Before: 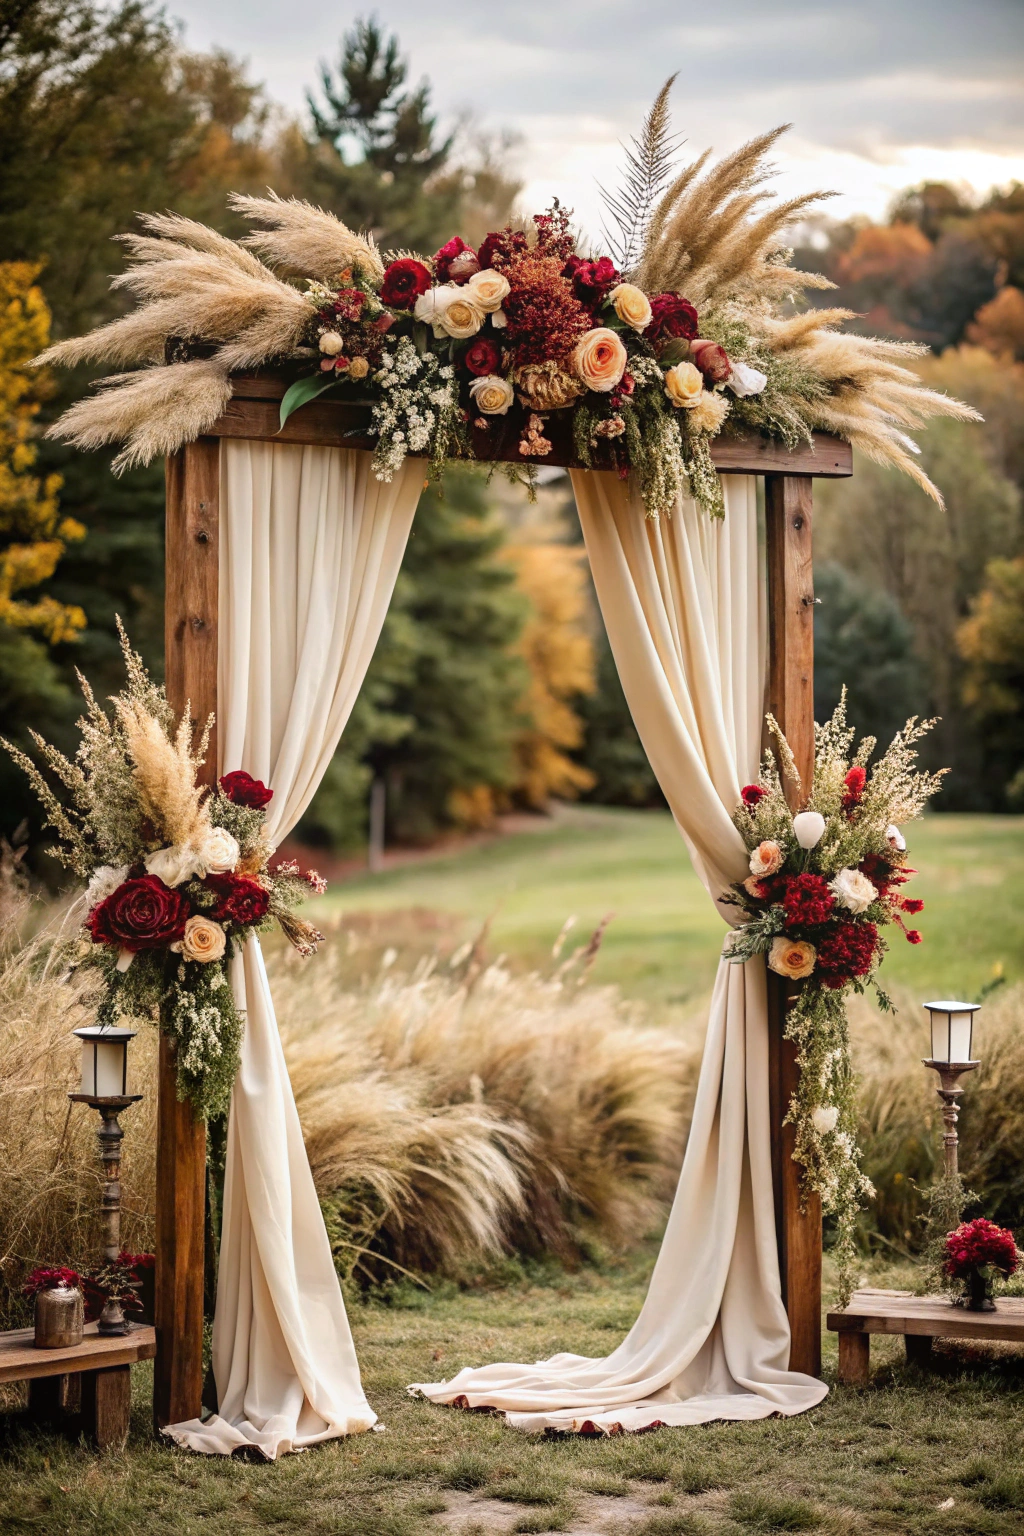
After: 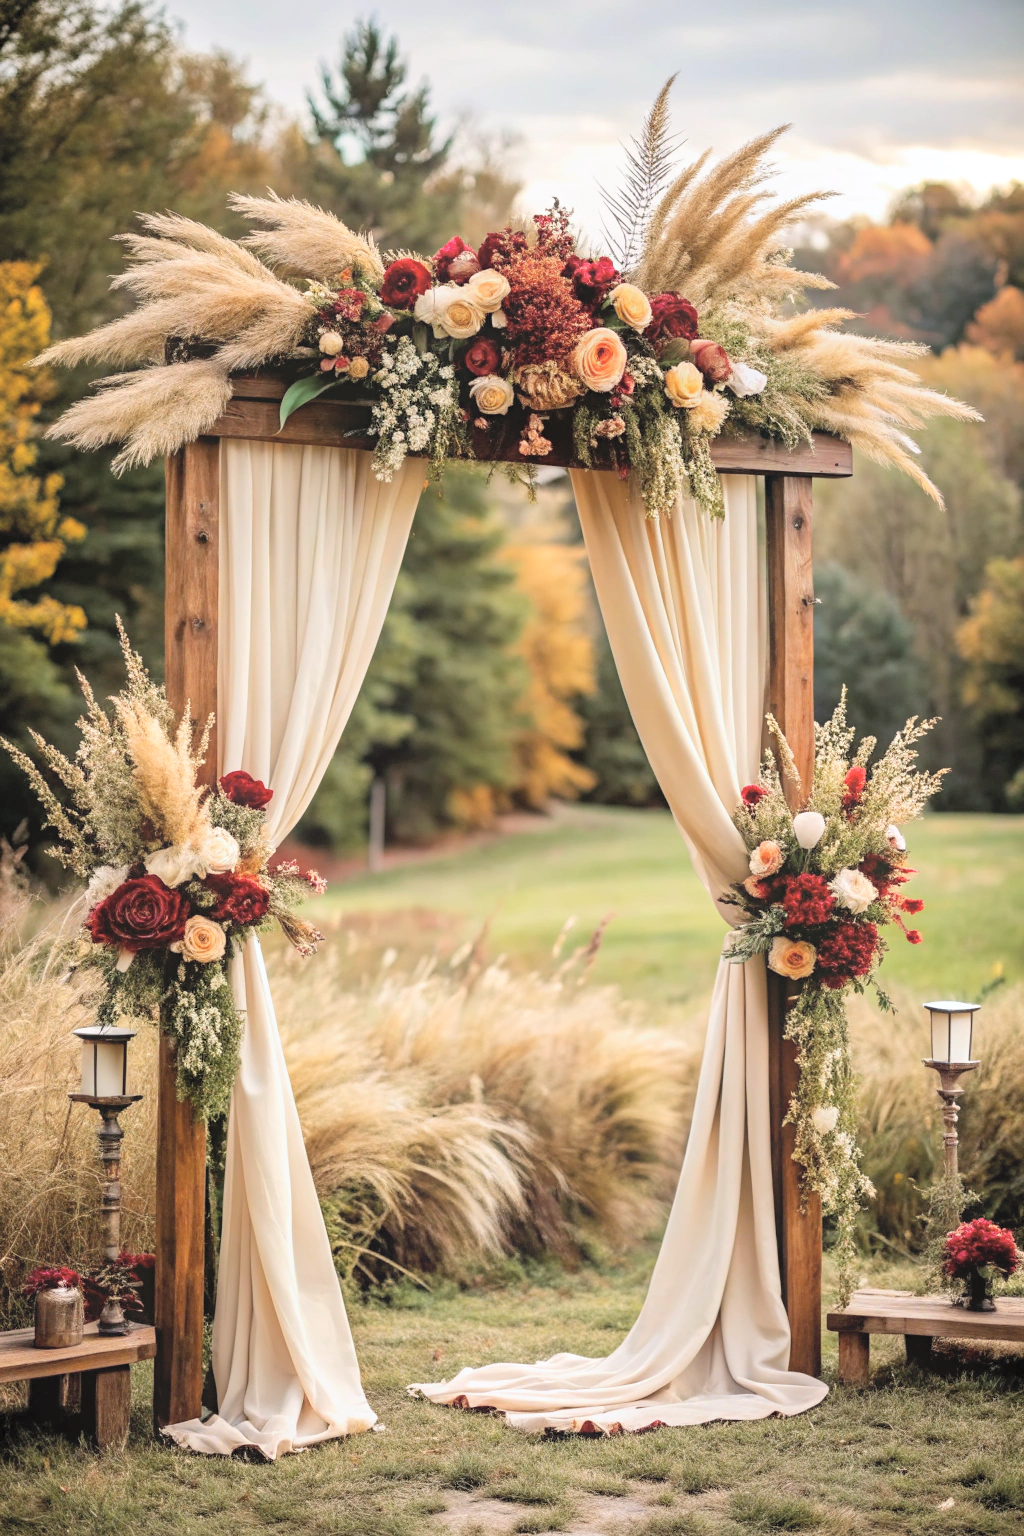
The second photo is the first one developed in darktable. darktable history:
contrast brightness saturation: brightness 0.275
